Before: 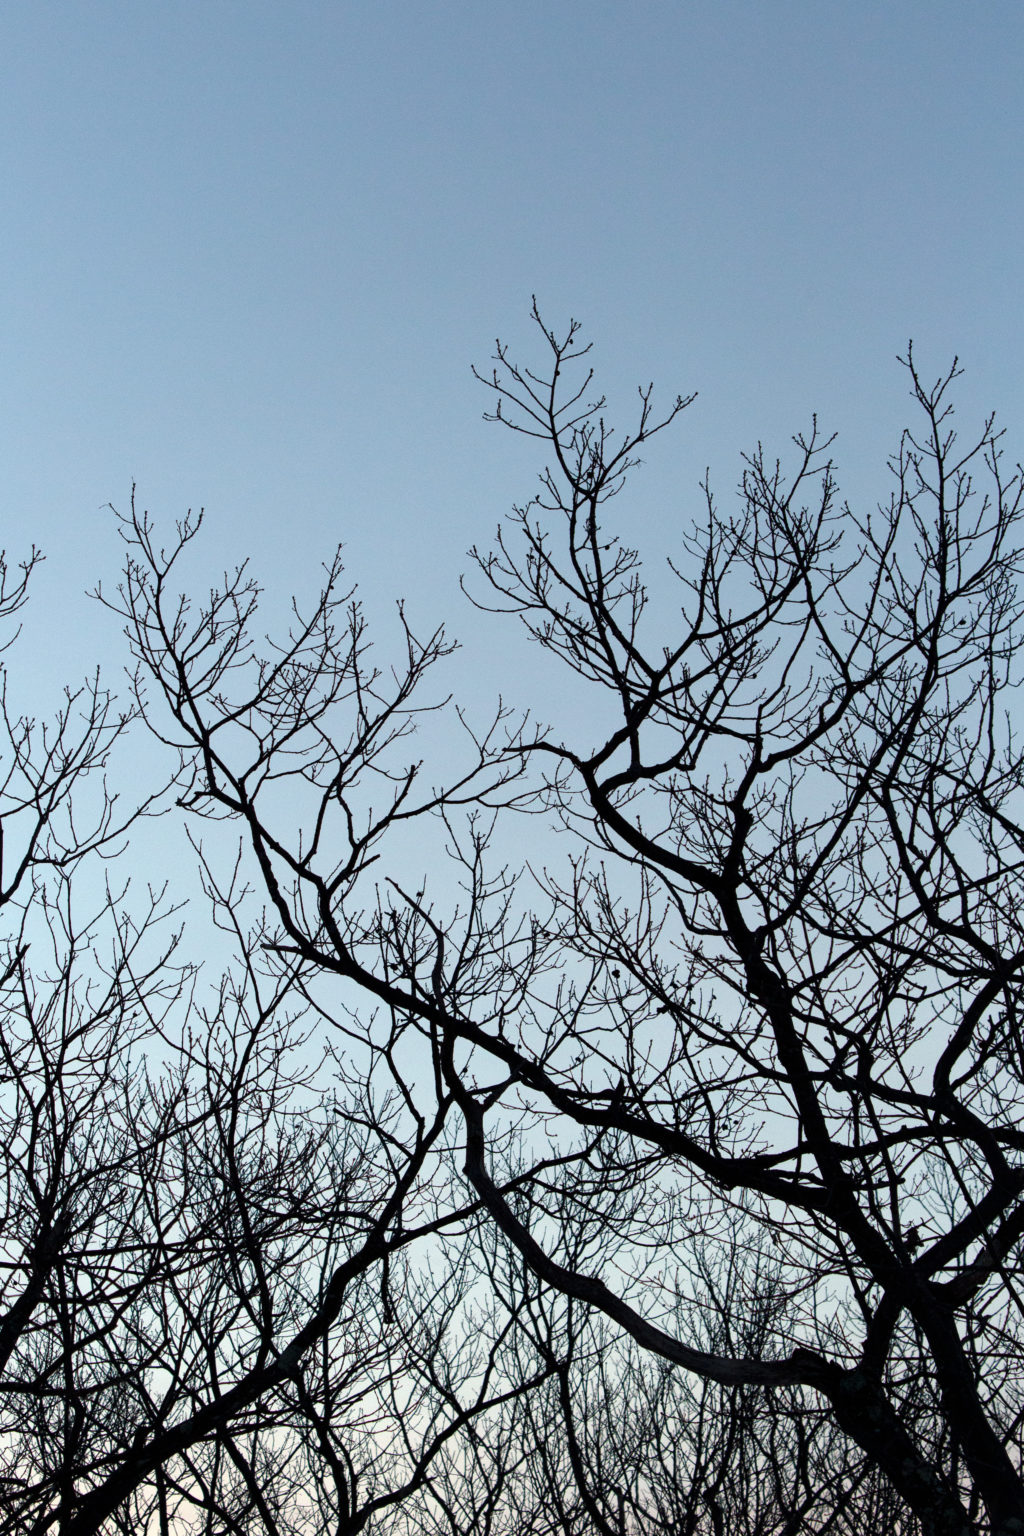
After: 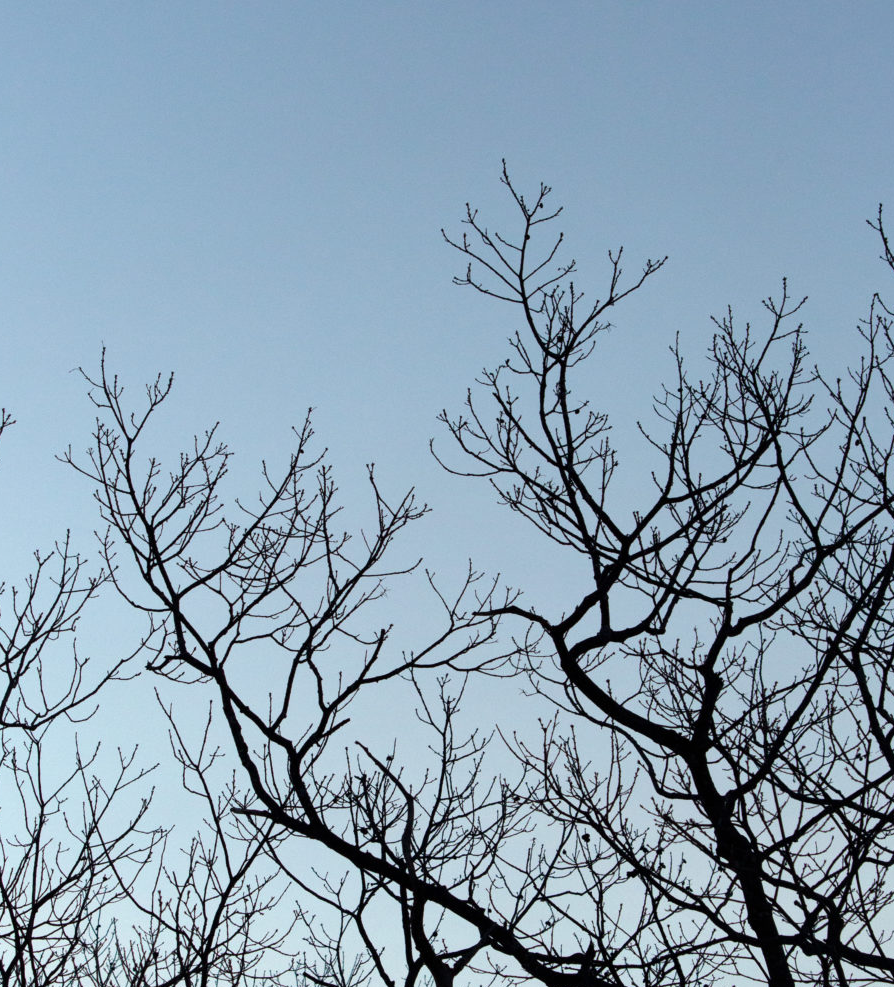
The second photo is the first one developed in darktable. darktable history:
crop: left 2.949%, top 8.86%, right 9.654%, bottom 26.844%
